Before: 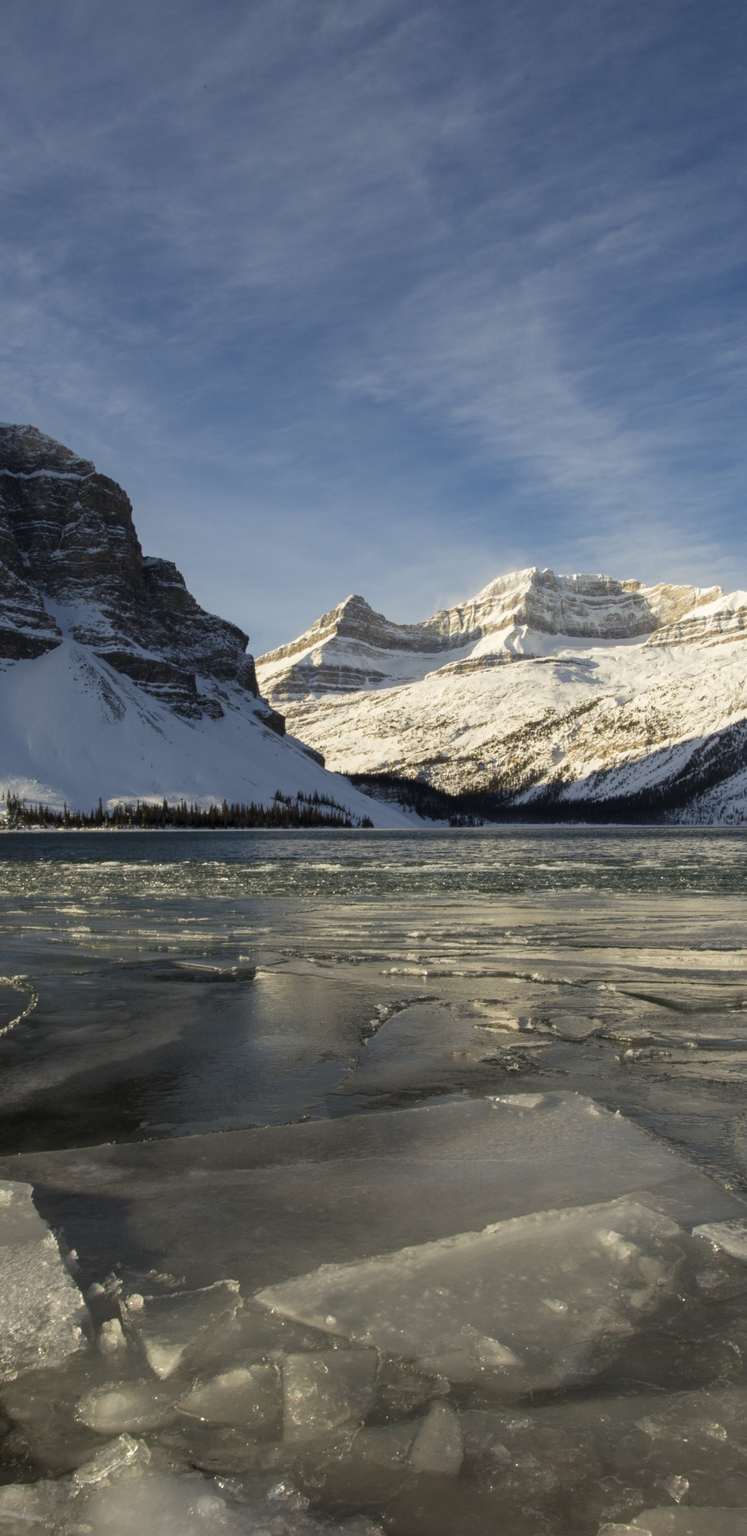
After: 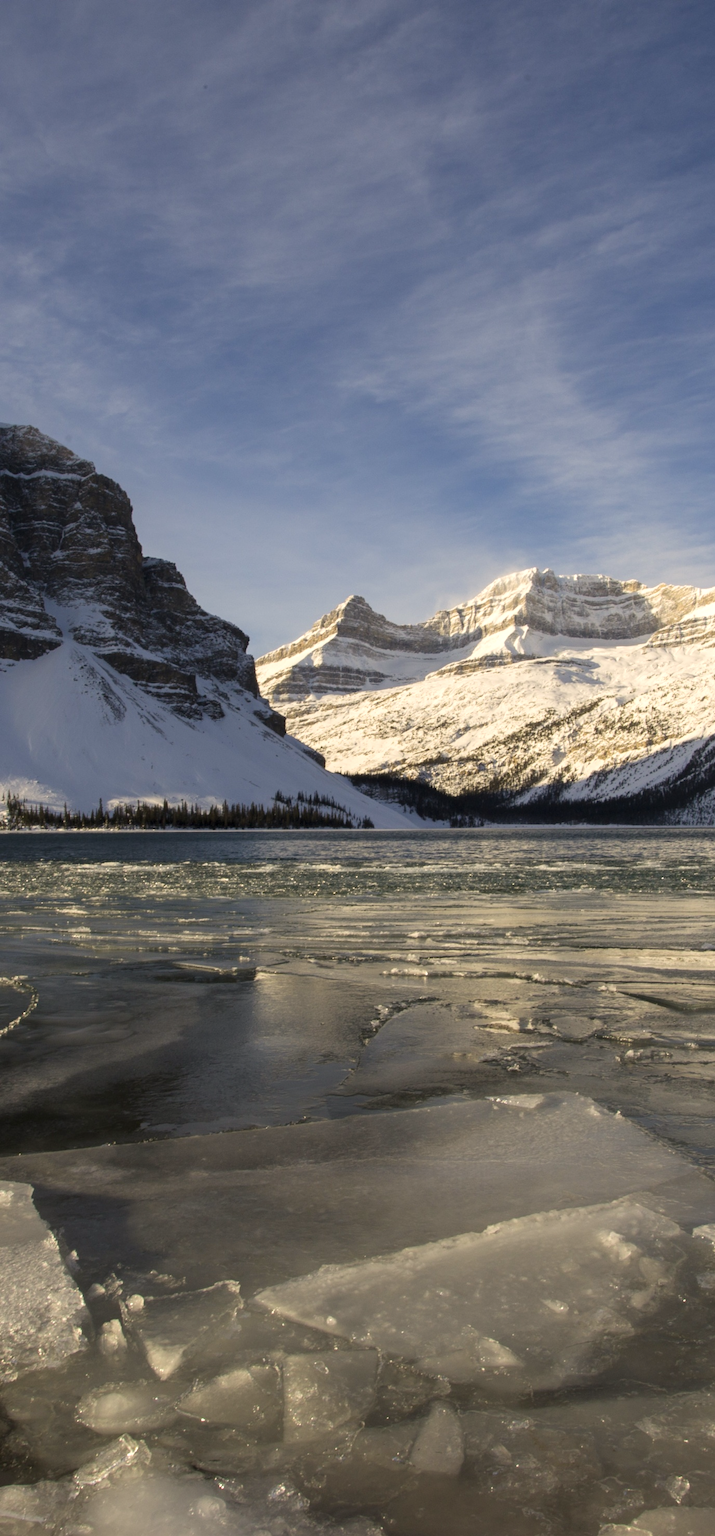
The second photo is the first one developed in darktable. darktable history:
levels: levels [0, 0.474, 0.947]
crop: right 4.246%, bottom 0.021%
color correction: highlights a* 3.75, highlights b* 5.07
